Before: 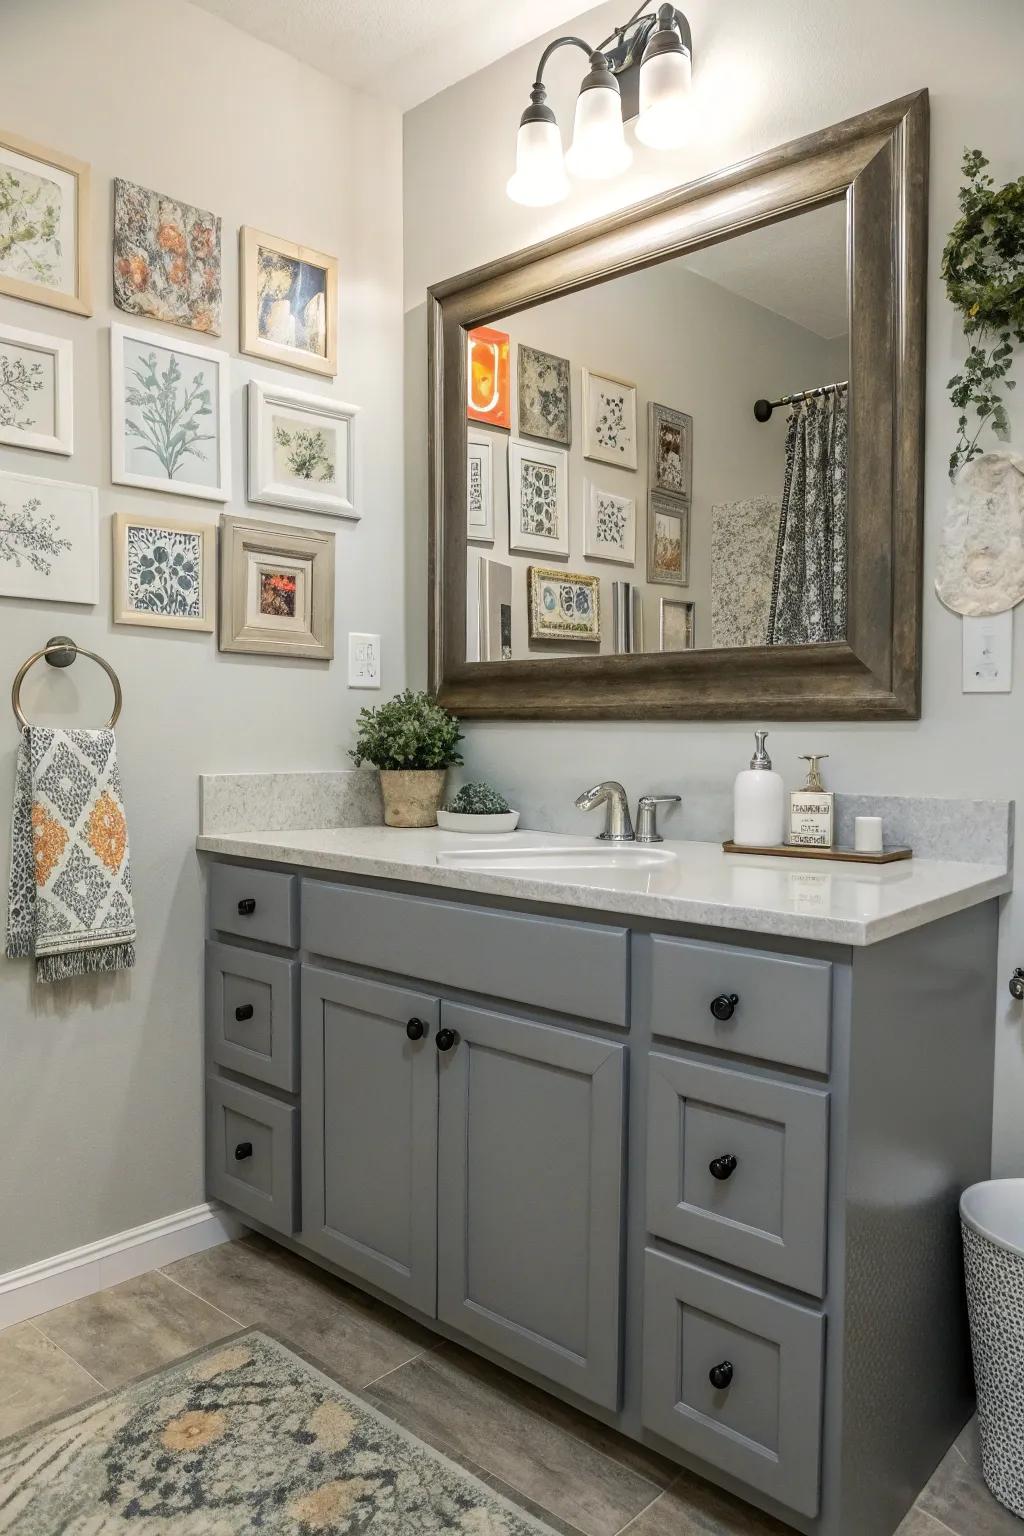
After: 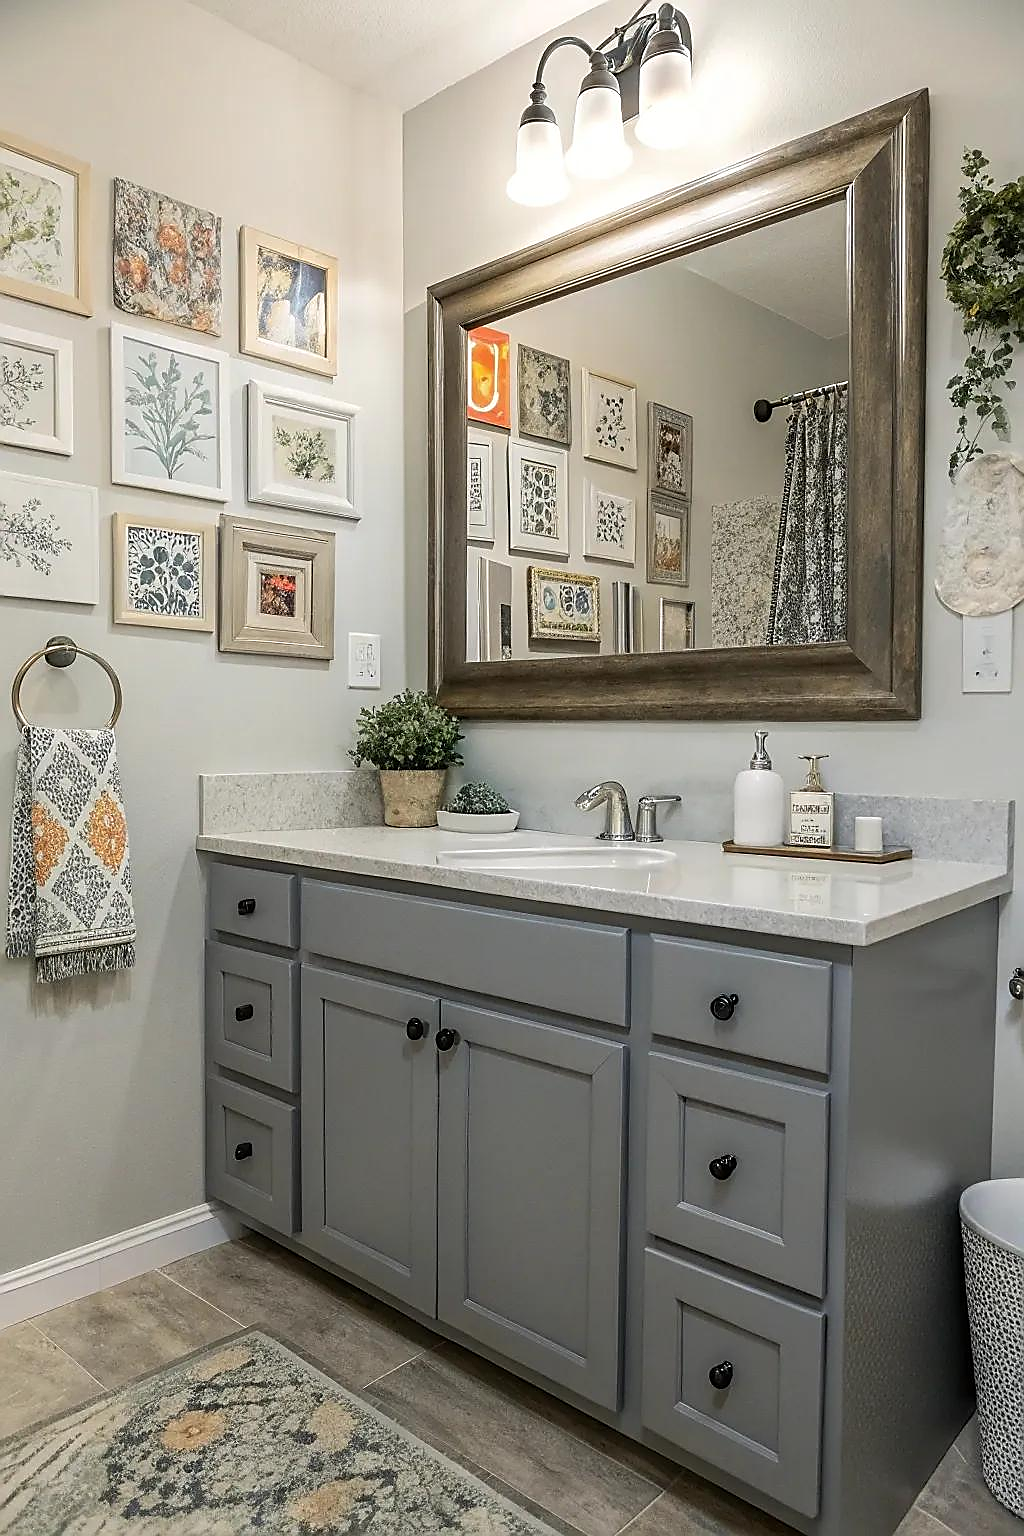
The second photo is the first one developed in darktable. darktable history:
sharpen: radius 1.354, amount 1.259, threshold 0.701
